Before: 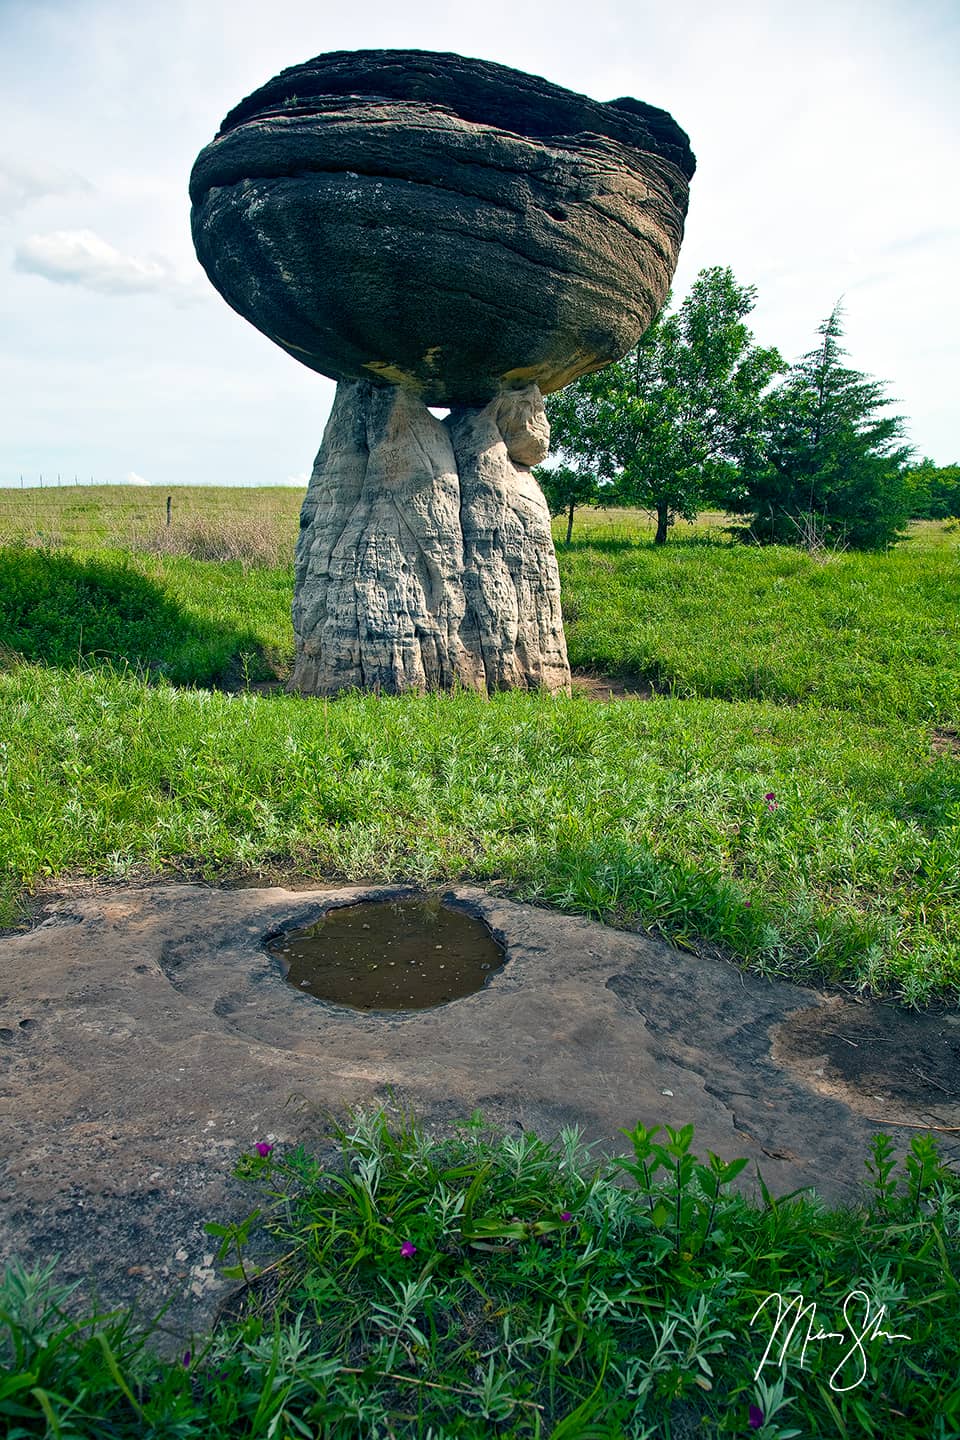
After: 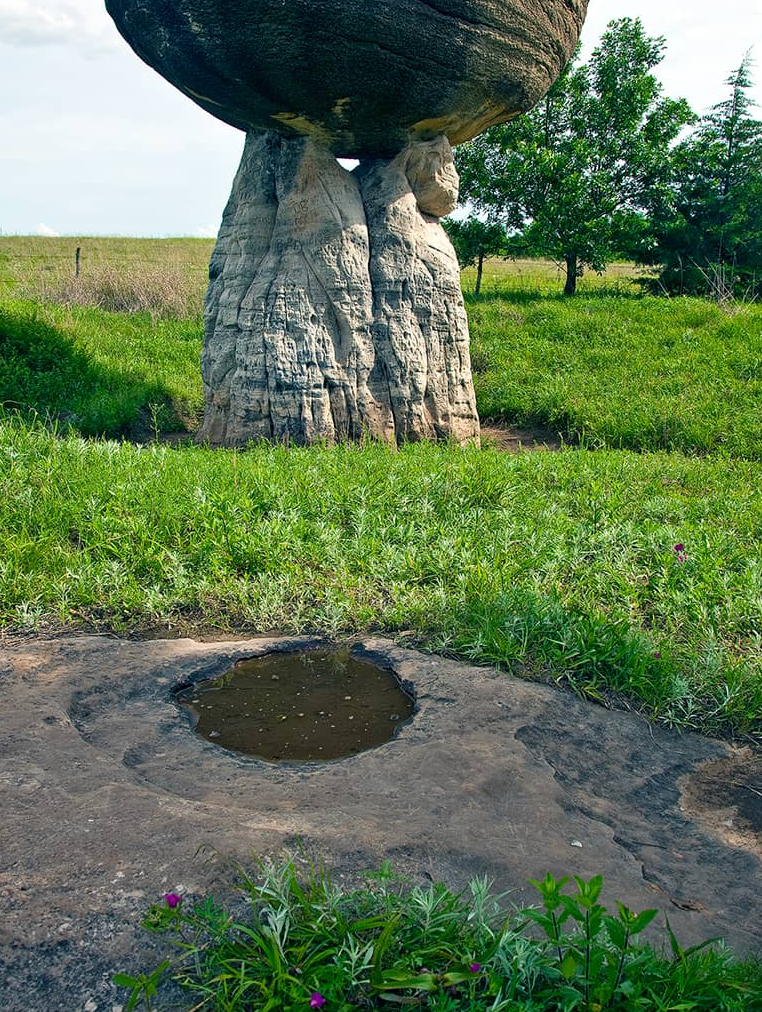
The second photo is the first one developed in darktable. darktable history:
crop: left 9.486%, top 17.297%, right 11.13%, bottom 12.4%
